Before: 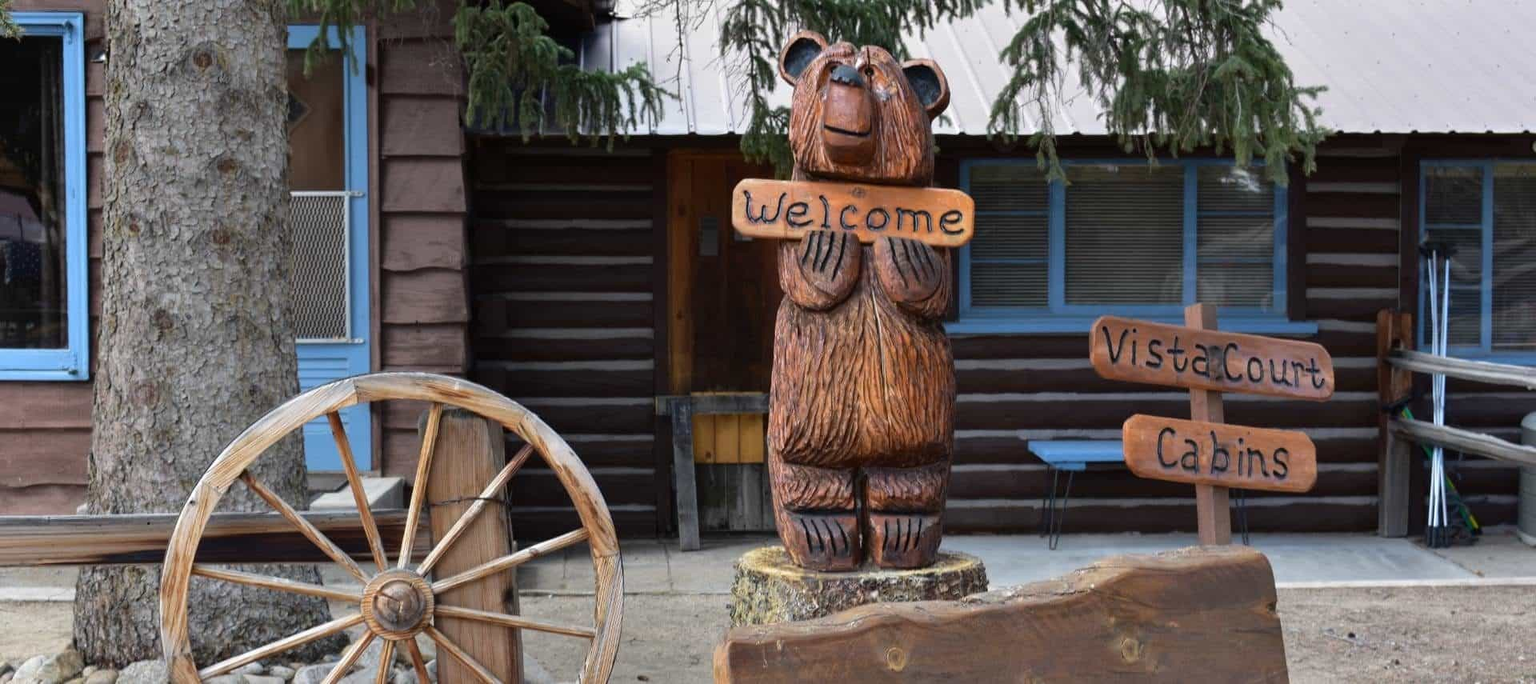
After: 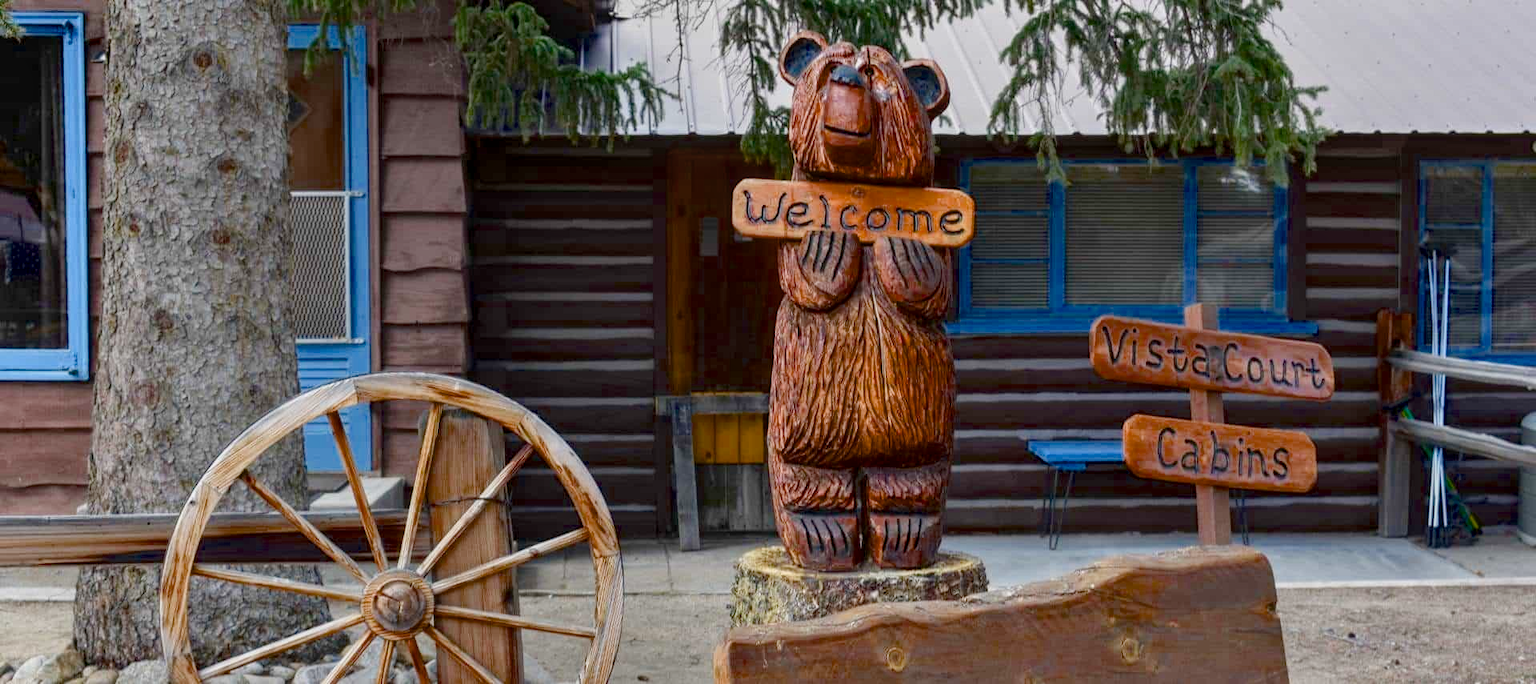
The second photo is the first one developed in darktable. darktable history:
color balance rgb: perceptual saturation grading › global saturation 27.075%, perceptual saturation grading › highlights -28.369%, perceptual saturation grading › mid-tones 15.801%, perceptual saturation grading › shadows 33.412%, global vibrance -7.526%, contrast -13.504%, saturation formula JzAzBz (2021)
local contrast: on, module defaults
